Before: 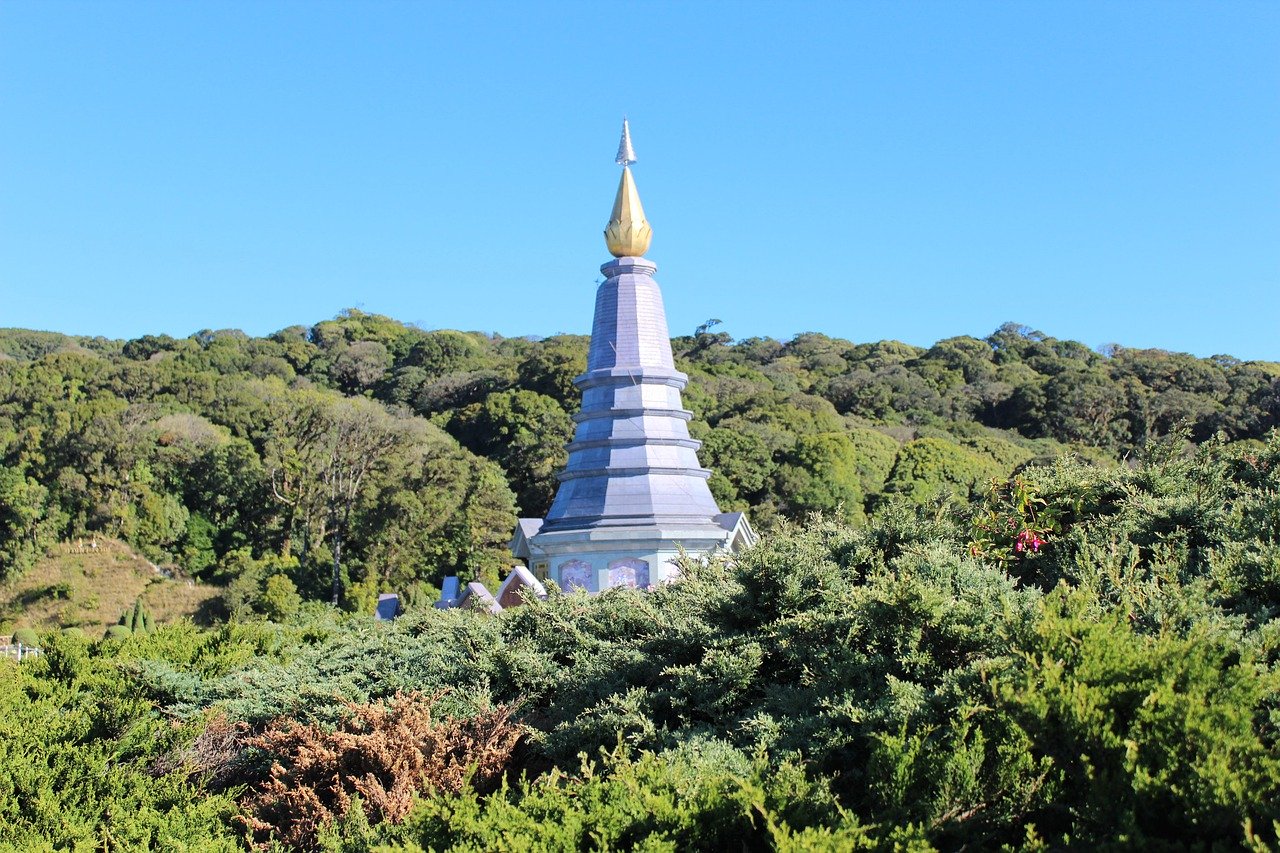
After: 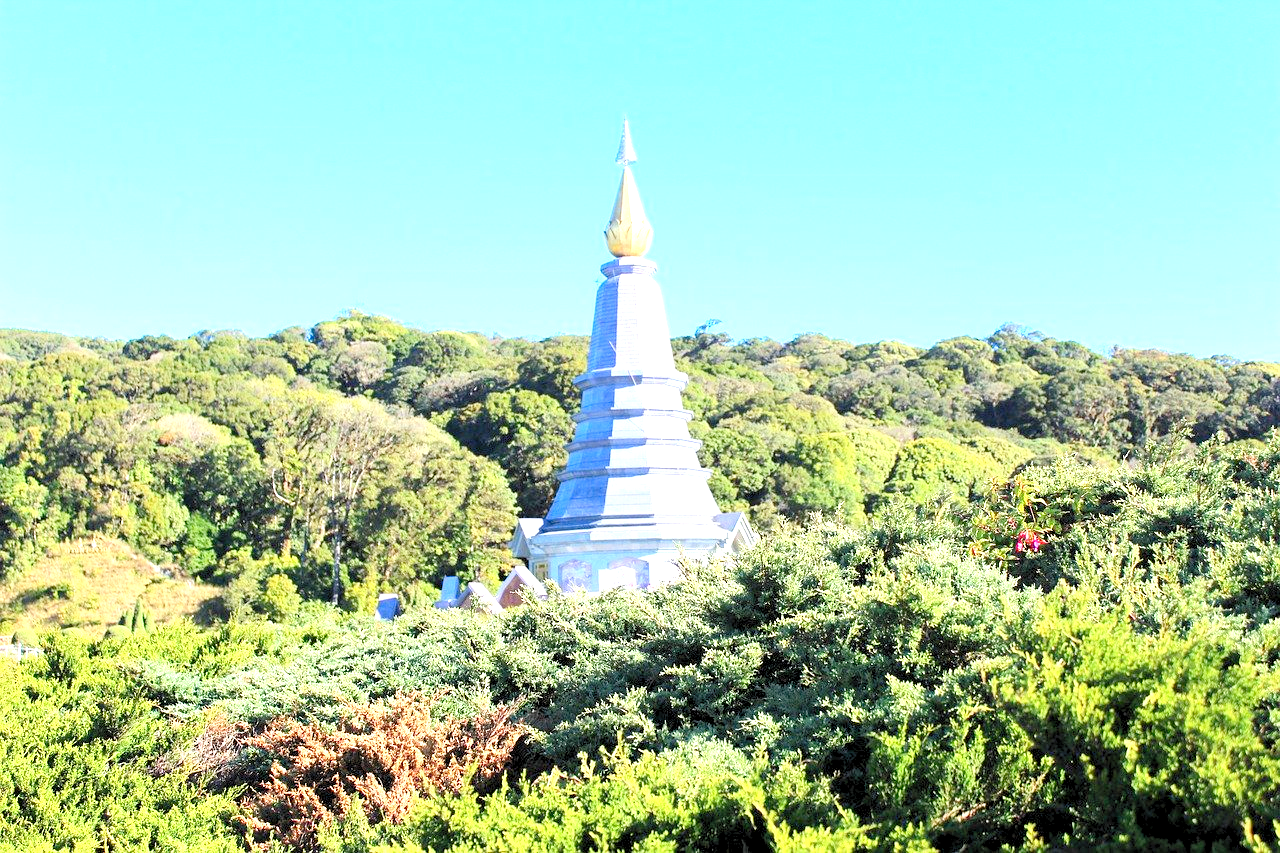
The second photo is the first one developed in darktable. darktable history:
exposure: exposure 0.566 EV, compensate highlight preservation false
levels: levels [0.036, 0.364, 0.827]
vibrance: vibrance 0%
